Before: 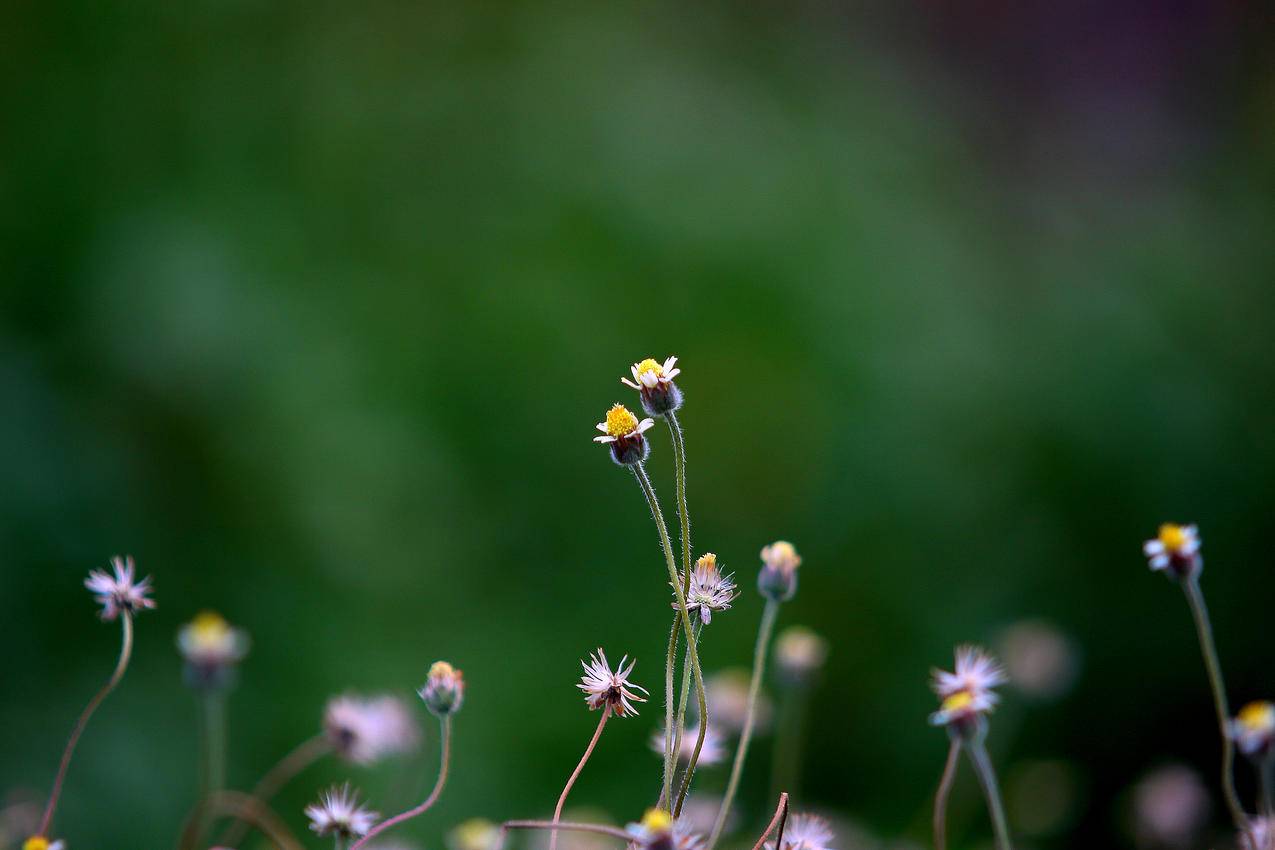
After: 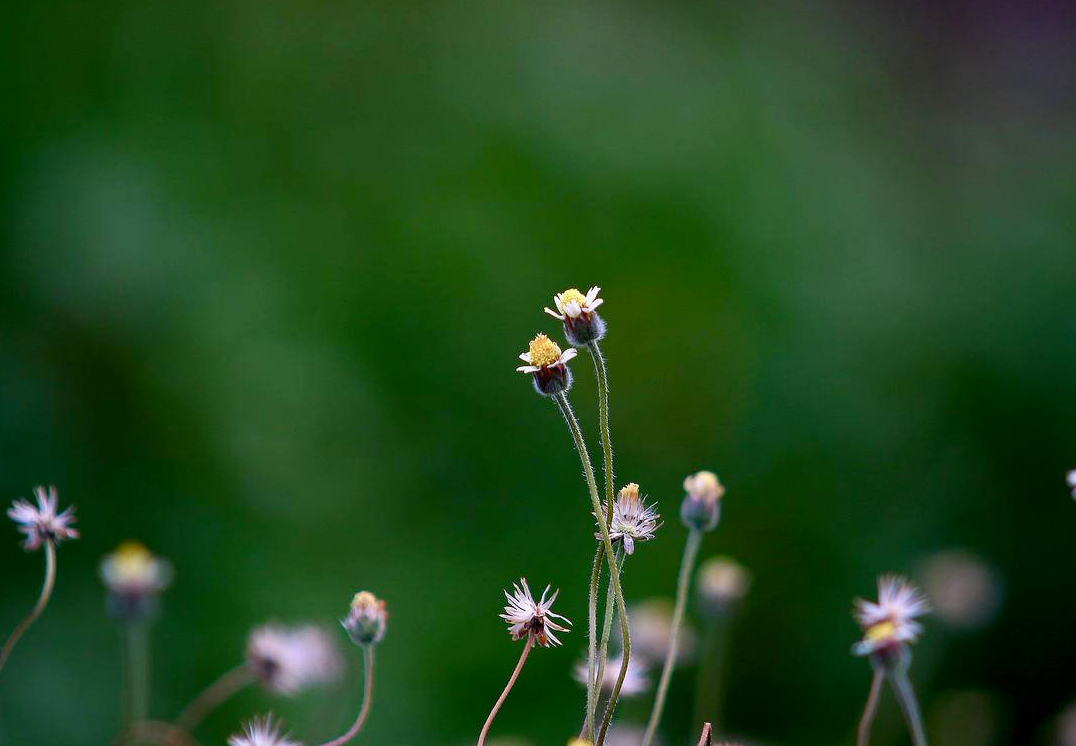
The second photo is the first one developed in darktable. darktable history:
crop: left 6.059%, top 8.285%, right 9.544%, bottom 3.935%
color balance rgb: linear chroma grading › global chroma 0.32%, perceptual saturation grading › global saturation 0.452%, perceptual saturation grading › highlights -31.58%, perceptual saturation grading › mid-tones 6.052%, perceptual saturation grading › shadows 18.904%
